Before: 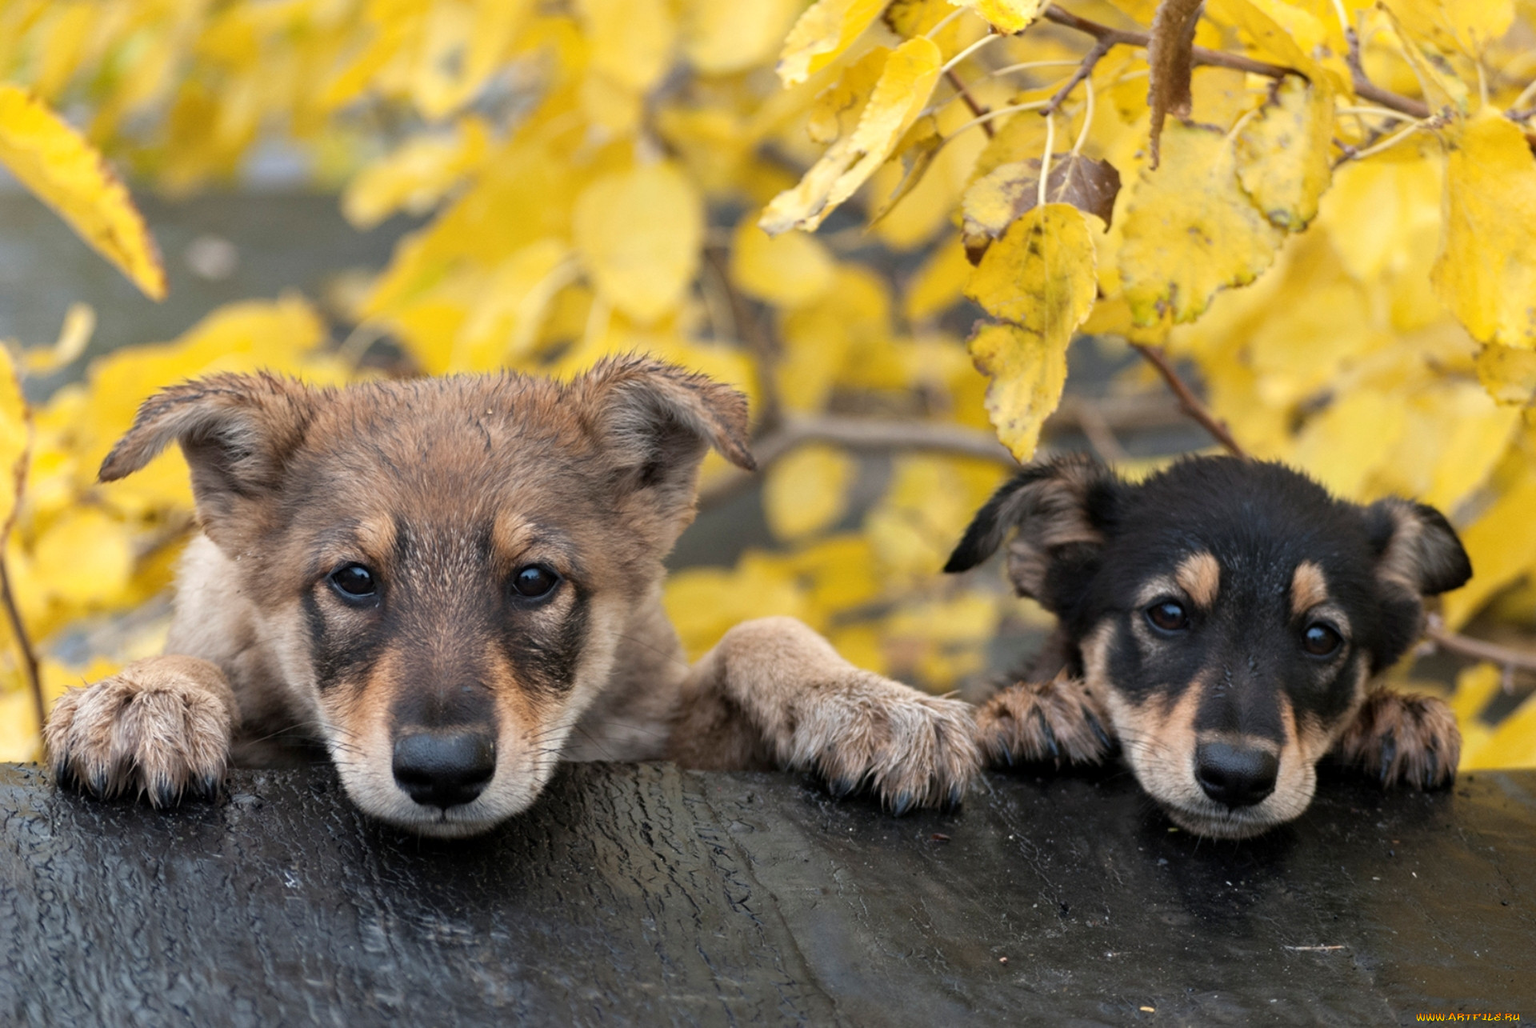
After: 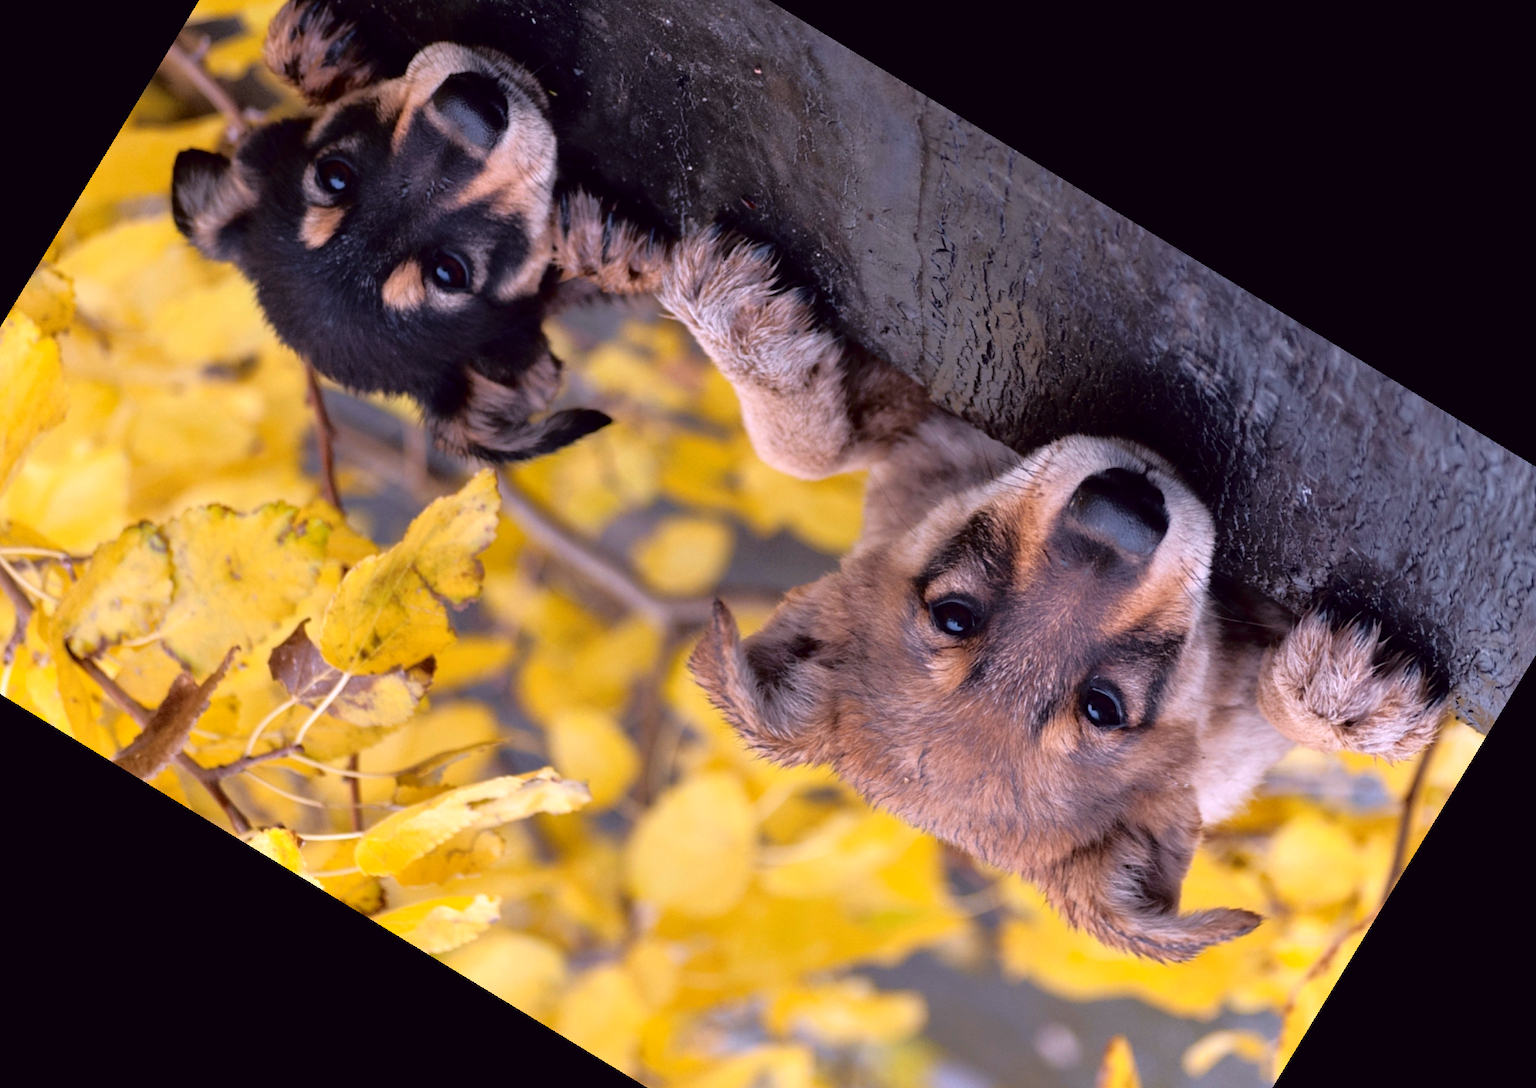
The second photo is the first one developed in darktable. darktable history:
tone curve: curves: ch0 [(0, 0) (0.126, 0.061) (0.362, 0.382) (0.498, 0.498) (0.706, 0.712) (1, 1)]; ch1 [(0, 0) (0.5, 0.522) (0.55, 0.586) (1, 1)]; ch2 [(0, 0) (0.44, 0.424) (0.5, 0.482) (0.537, 0.538) (1, 1)], color space Lab, independent channels, preserve colors none
crop and rotate: angle 148.68°, left 9.111%, top 15.603%, right 4.588%, bottom 17.041%
white balance: red 1.004, blue 1.096
